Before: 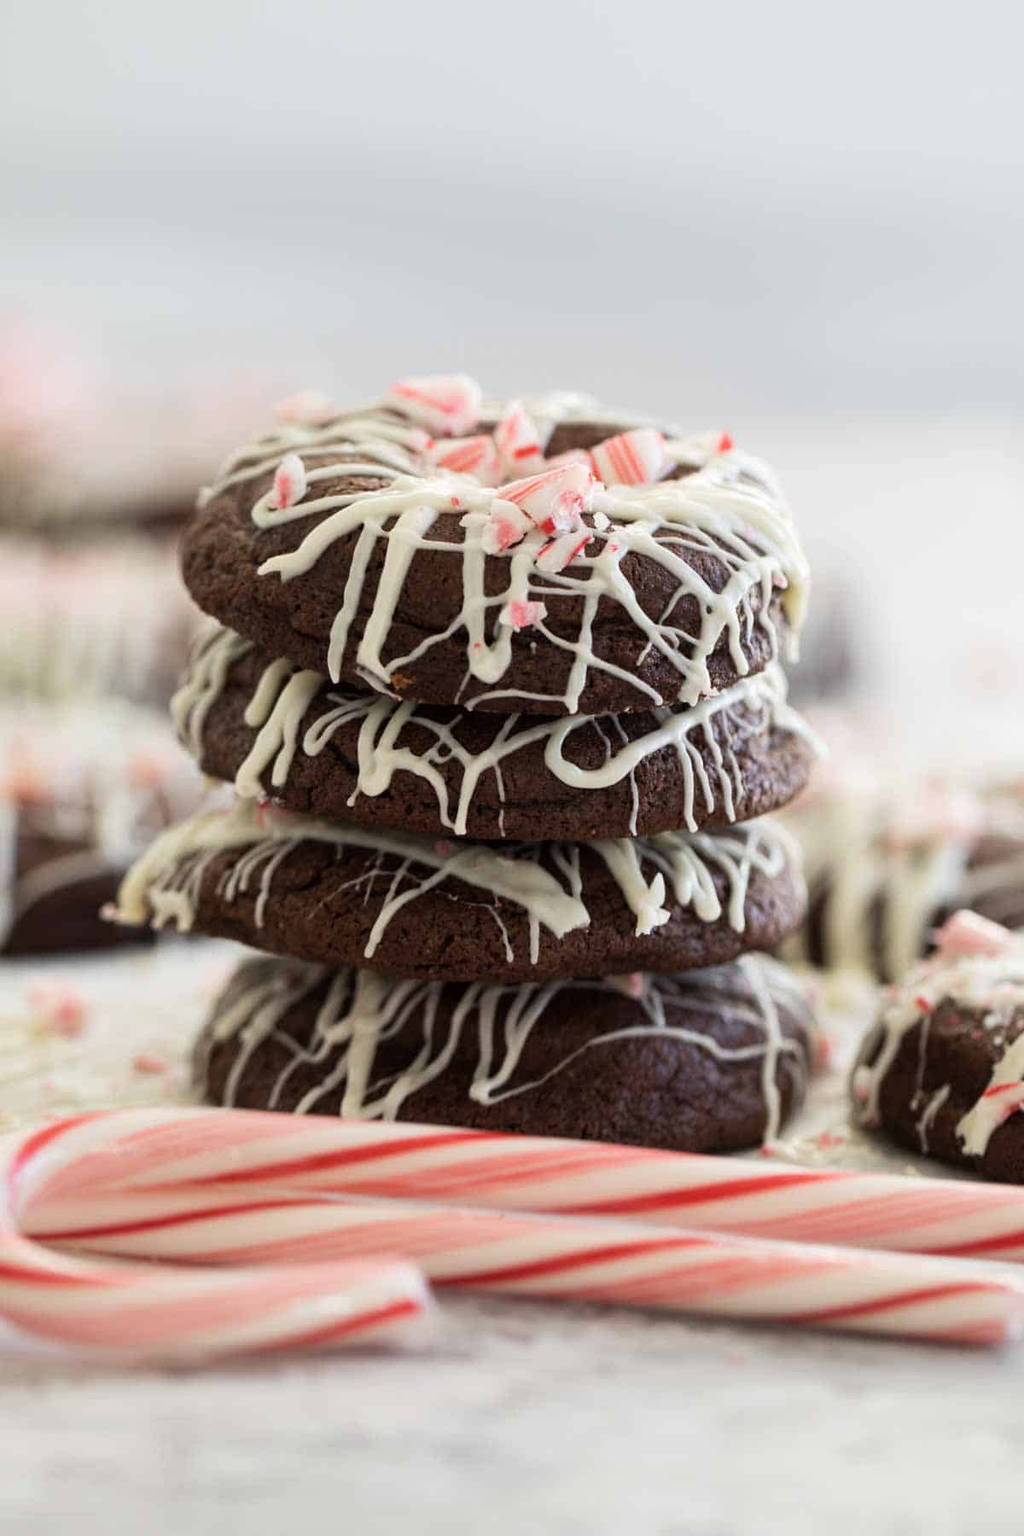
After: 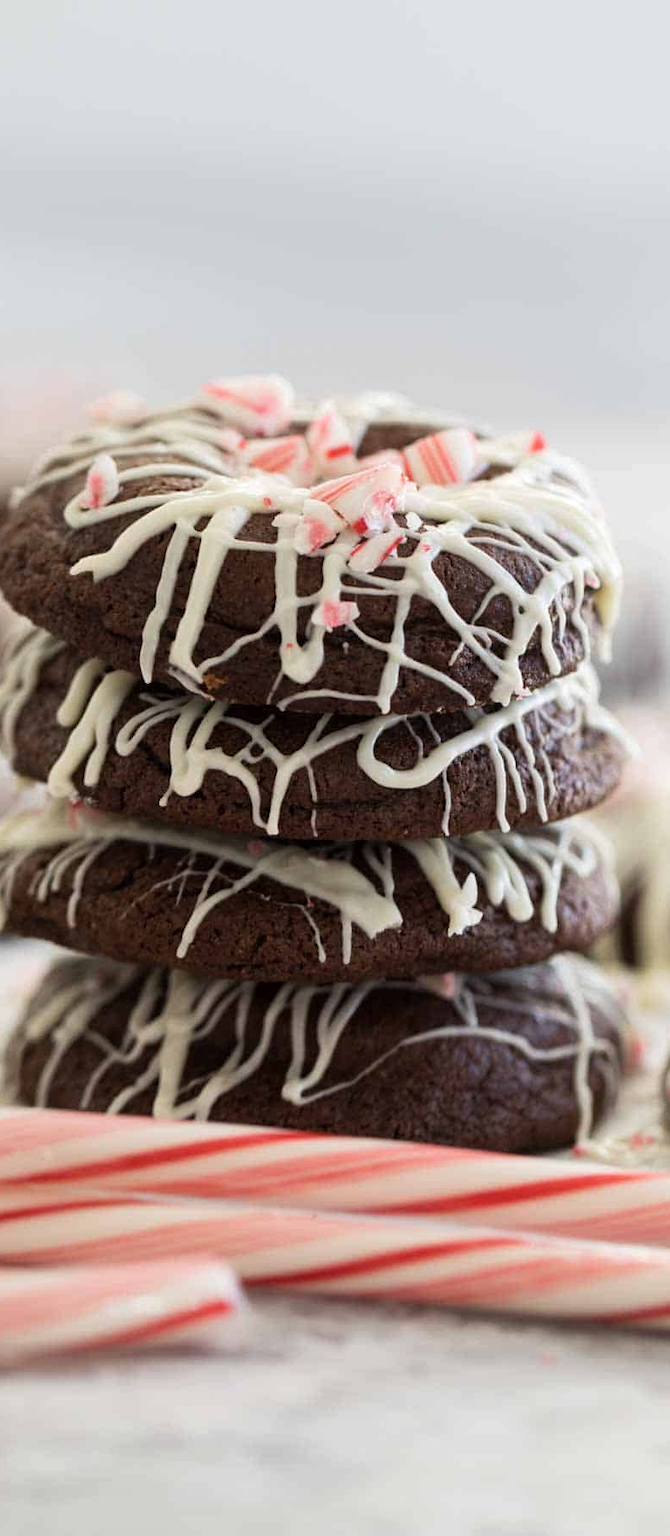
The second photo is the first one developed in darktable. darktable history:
crop and rotate: left 18.359%, right 16.061%
